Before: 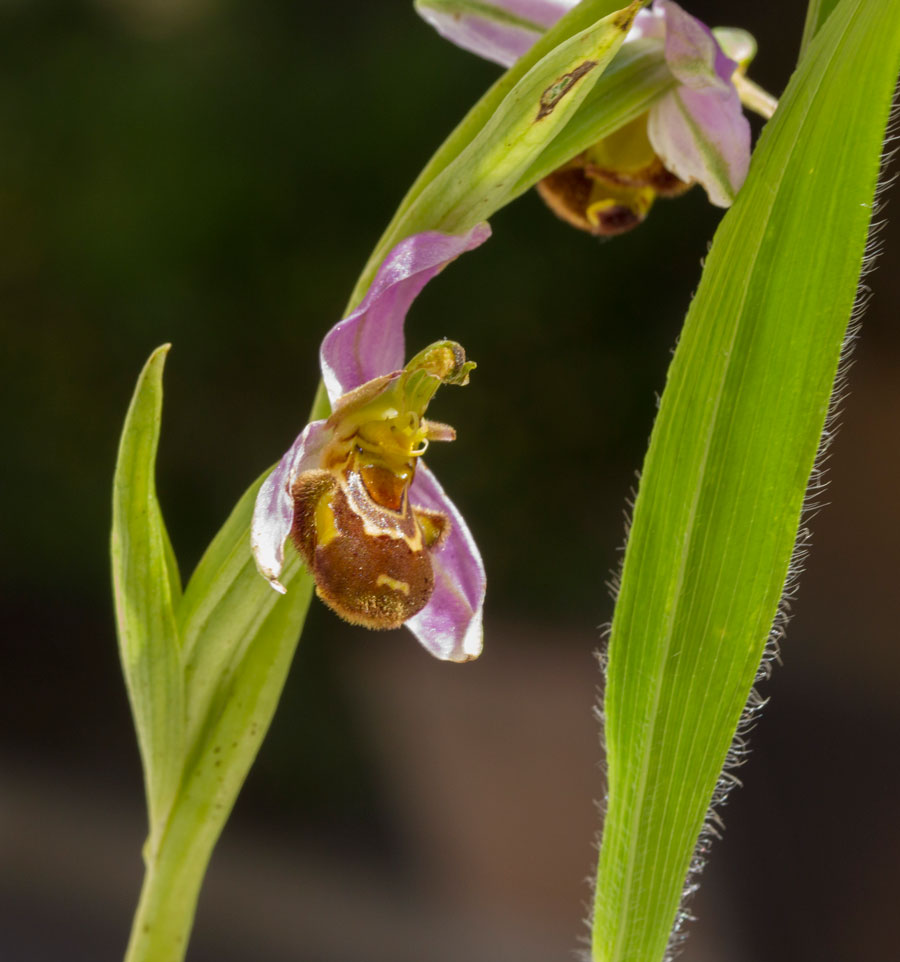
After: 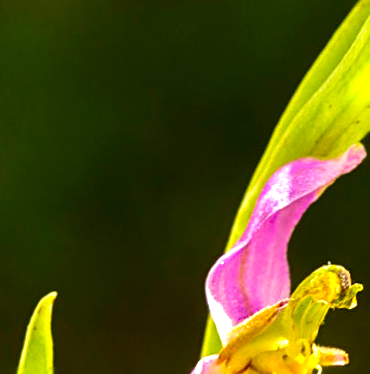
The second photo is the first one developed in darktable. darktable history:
color balance rgb: perceptual saturation grading › global saturation 25%, global vibrance 20%
exposure: exposure 1.15 EV, compensate highlight preservation false
crop and rotate: left 10.817%, top 0.062%, right 47.194%, bottom 53.626%
contrast brightness saturation: contrast 0.13, brightness -0.05, saturation 0.16
sharpen: radius 2.767
velvia: strength 30%
rotate and perspective: rotation -5°, crop left 0.05, crop right 0.952, crop top 0.11, crop bottom 0.89
